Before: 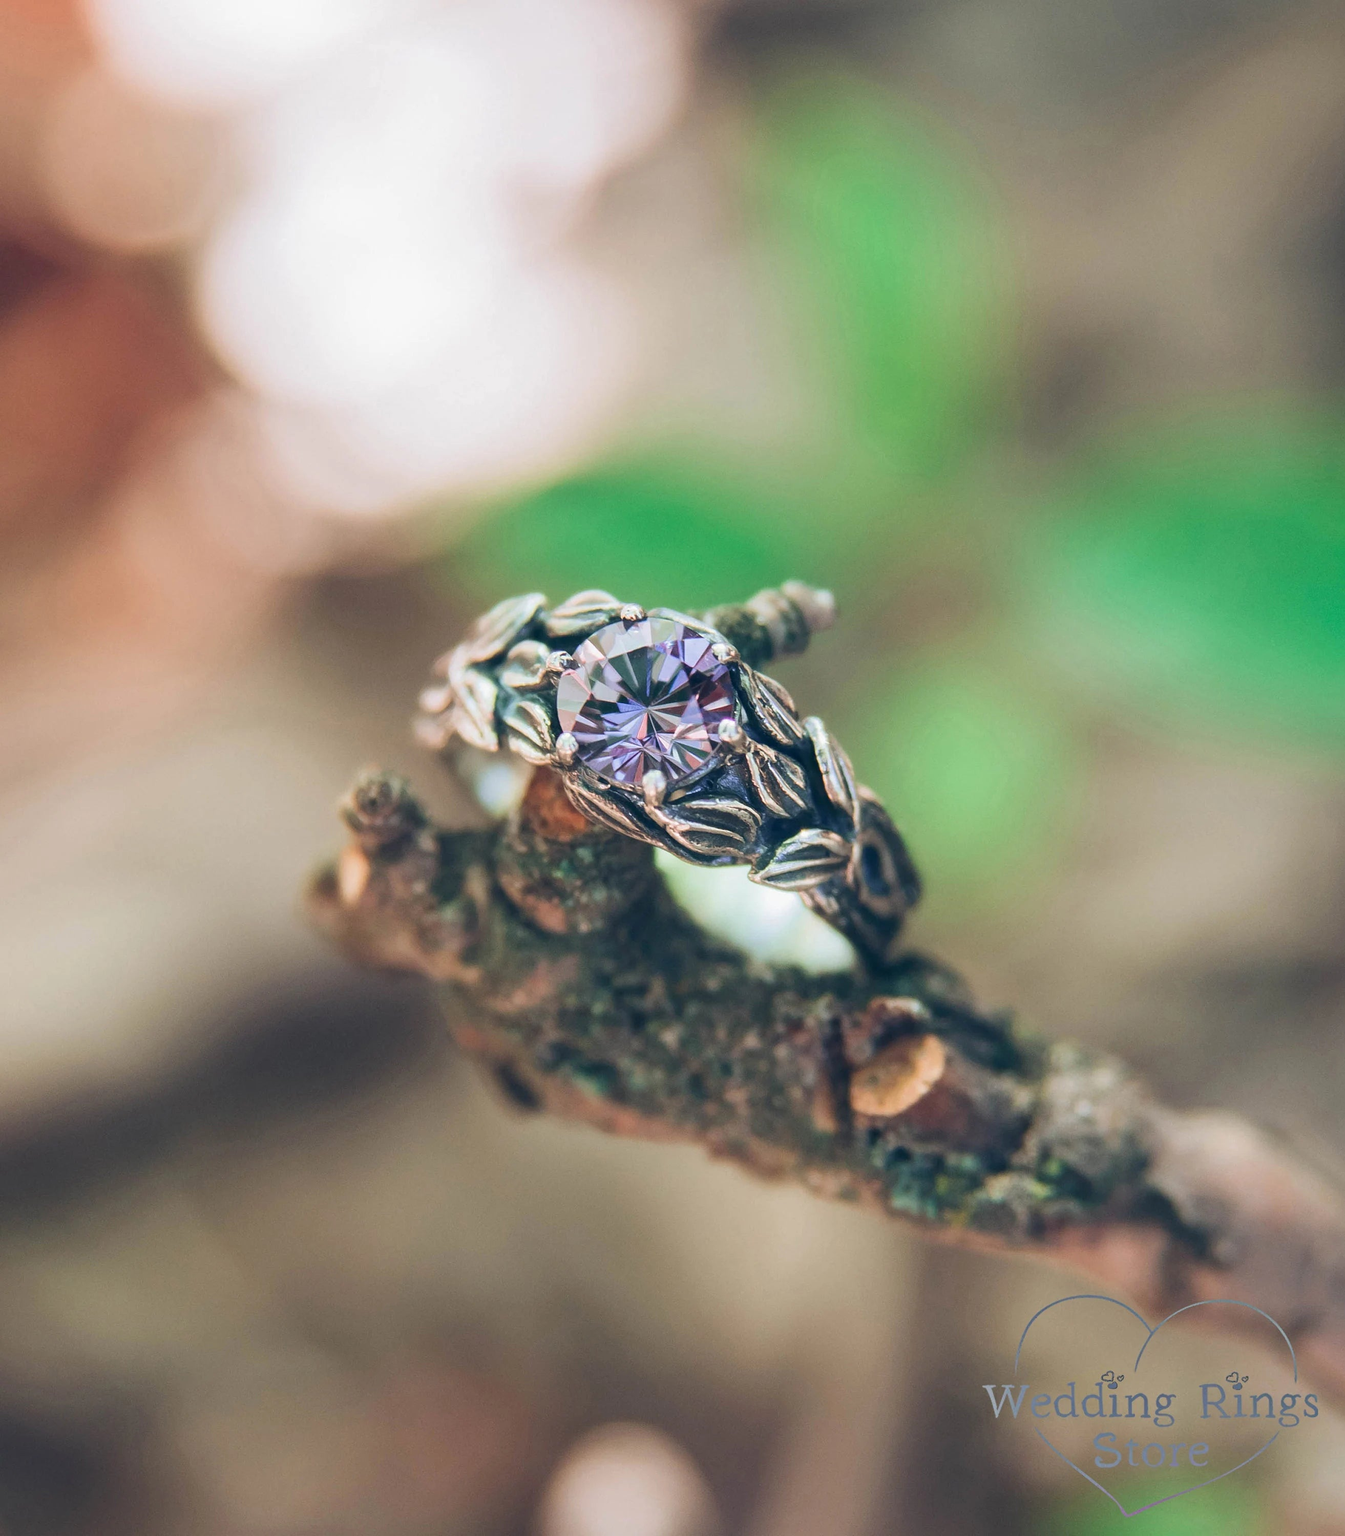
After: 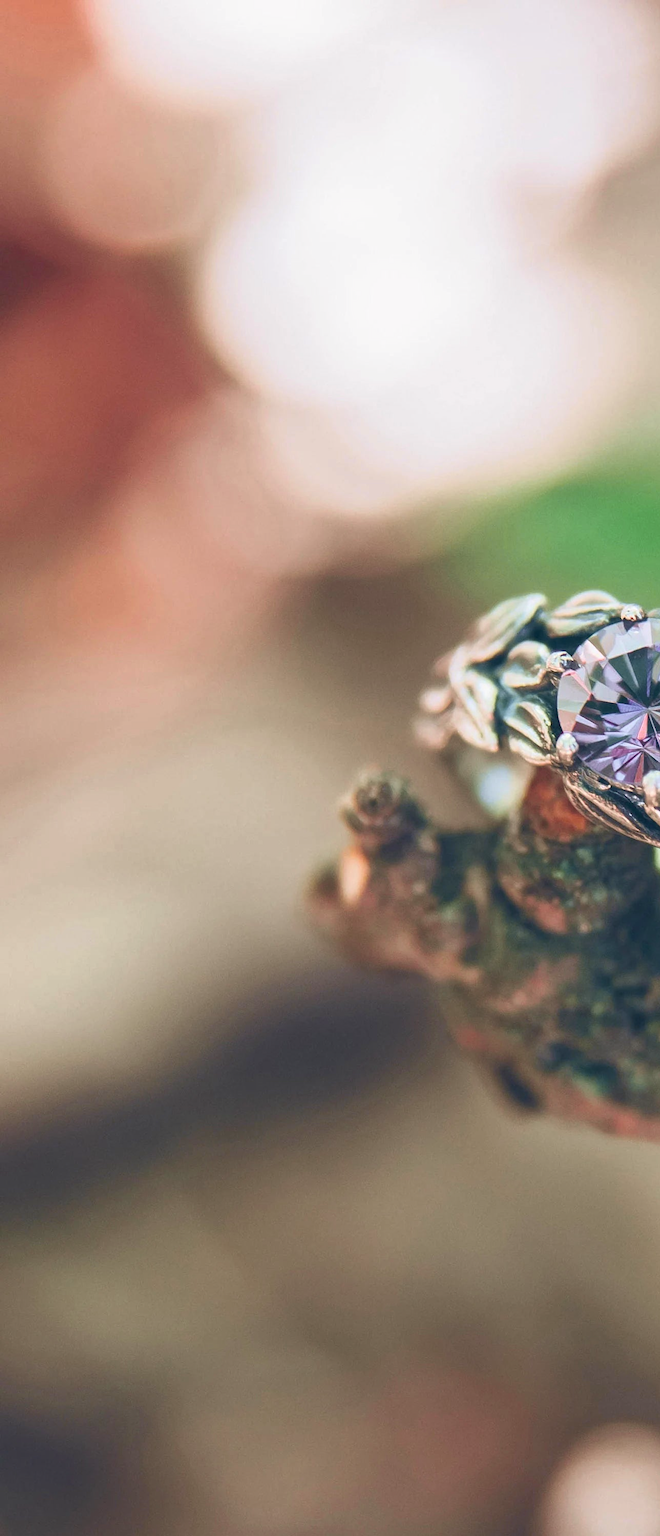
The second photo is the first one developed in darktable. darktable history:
crop and rotate: left 0%, top 0%, right 50.845%
tone curve: curves: ch0 [(0, 0.024) (0.119, 0.146) (0.474, 0.464) (0.718, 0.721) (0.817, 0.839) (1, 0.998)]; ch1 [(0, 0) (0.377, 0.416) (0.439, 0.451) (0.477, 0.477) (0.501, 0.503) (0.538, 0.544) (0.58, 0.602) (0.664, 0.676) (0.783, 0.804) (1, 1)]; ch2 [(0, 0) (0.38, 0.405) (0.463, 0.456) (0.498, 0.497) (0.524, 0.535) (0.578, 0.576) (0.648, 0.665) (1, 1)], color space Lab, independent channels, preserve colors none
